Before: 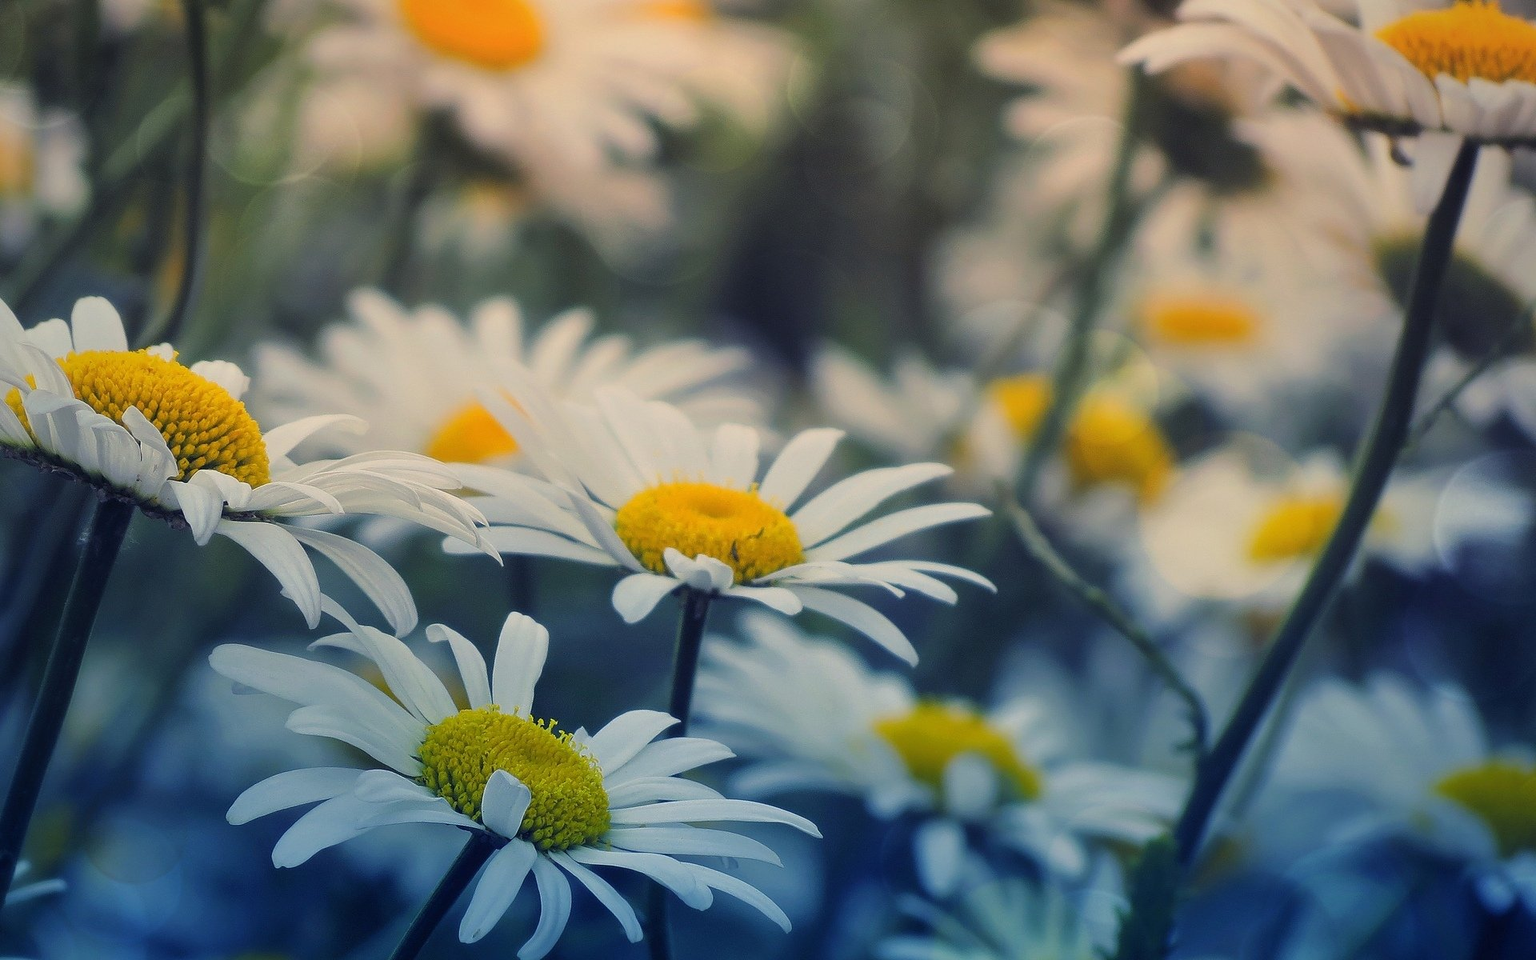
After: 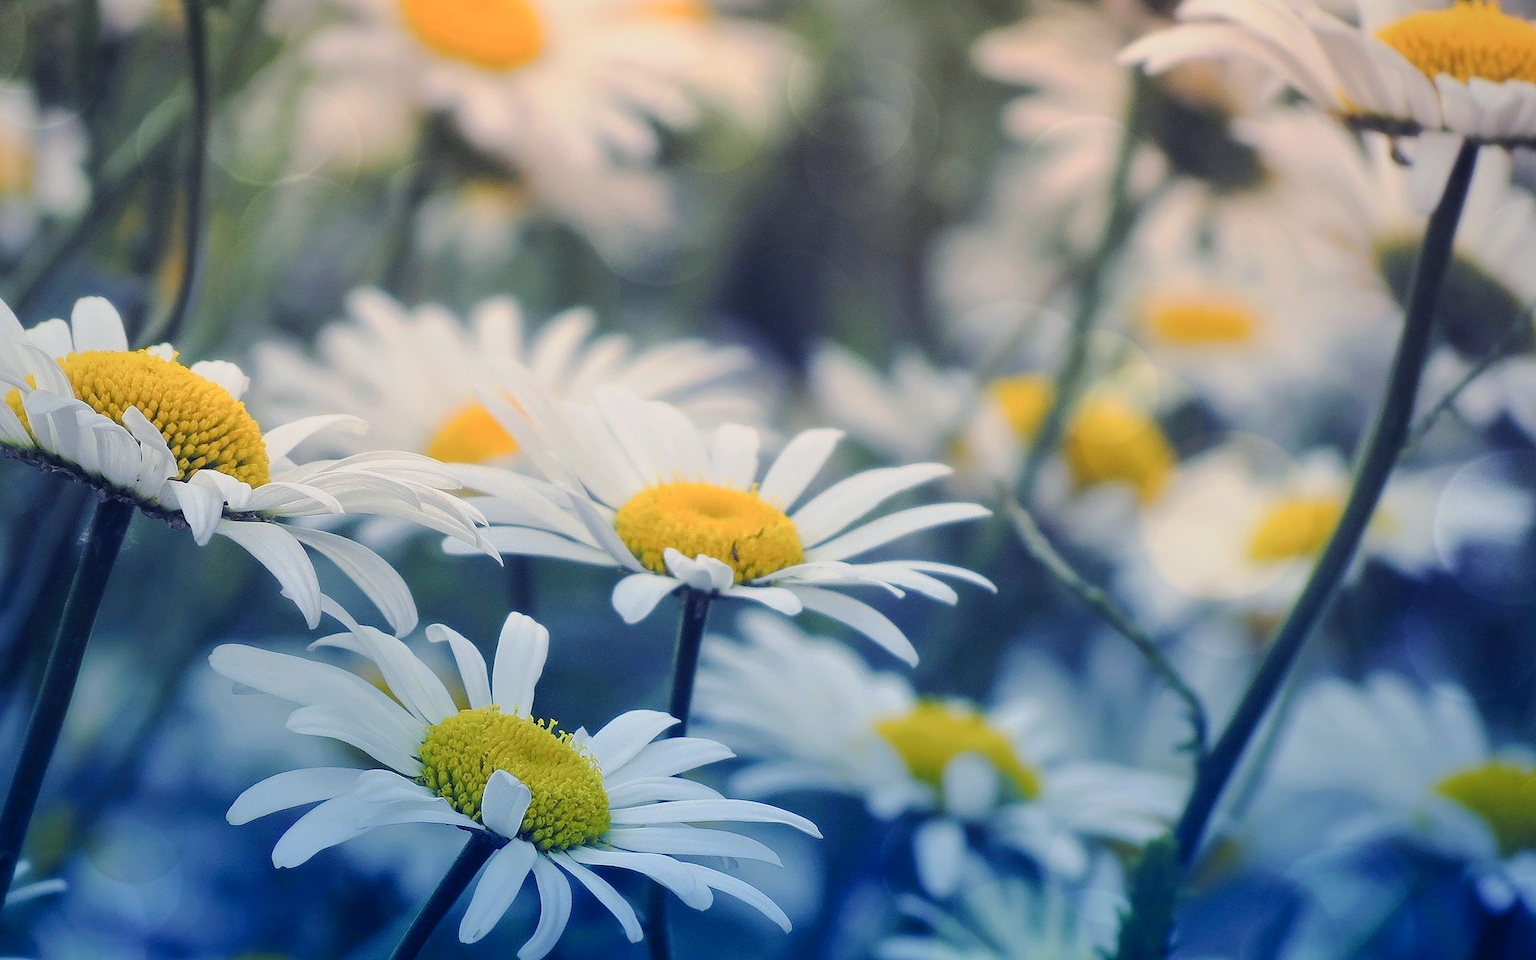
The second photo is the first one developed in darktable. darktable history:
color calibration: illuminant as shot in camera, x 0.358, y 0.373, temperature 4628.91 K
tone curve: curves: ch0 [(0, 0) (0.003, 0.004) (0.011, 0.015) (0.025, 0.033) (0.044, 0.058) (0.069, 0.091) (0.1, 0.131) (0.136, 0.178) (0.177, 0.232) (0.224, 0.294) (0.277, 0.362) (0.335, 0.434) (0.399, 0.512) (0.468, 0.582) (0.543, 0.646) (0.623, 0.713) (0.709, 0.783) (0.801, 0.876) (0.898, 0.938) (1, 1)], preserve colors none
